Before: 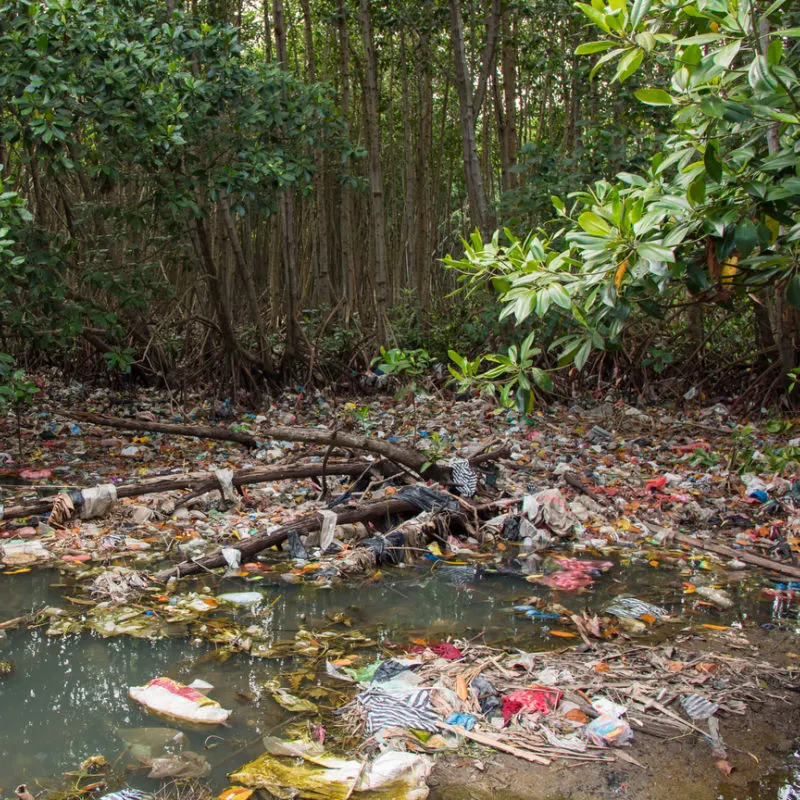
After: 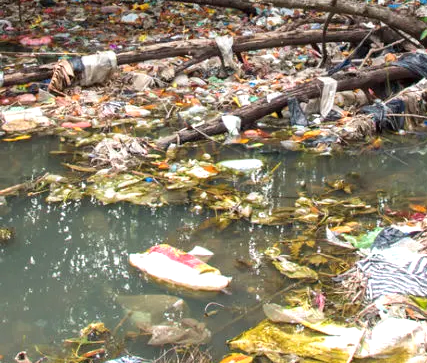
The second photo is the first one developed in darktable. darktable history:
crop and rotate: top 54.344%, right 46.611%, bottom 0.222%
exposure: exposure 0.608 EV, compensate highlight preservation false
